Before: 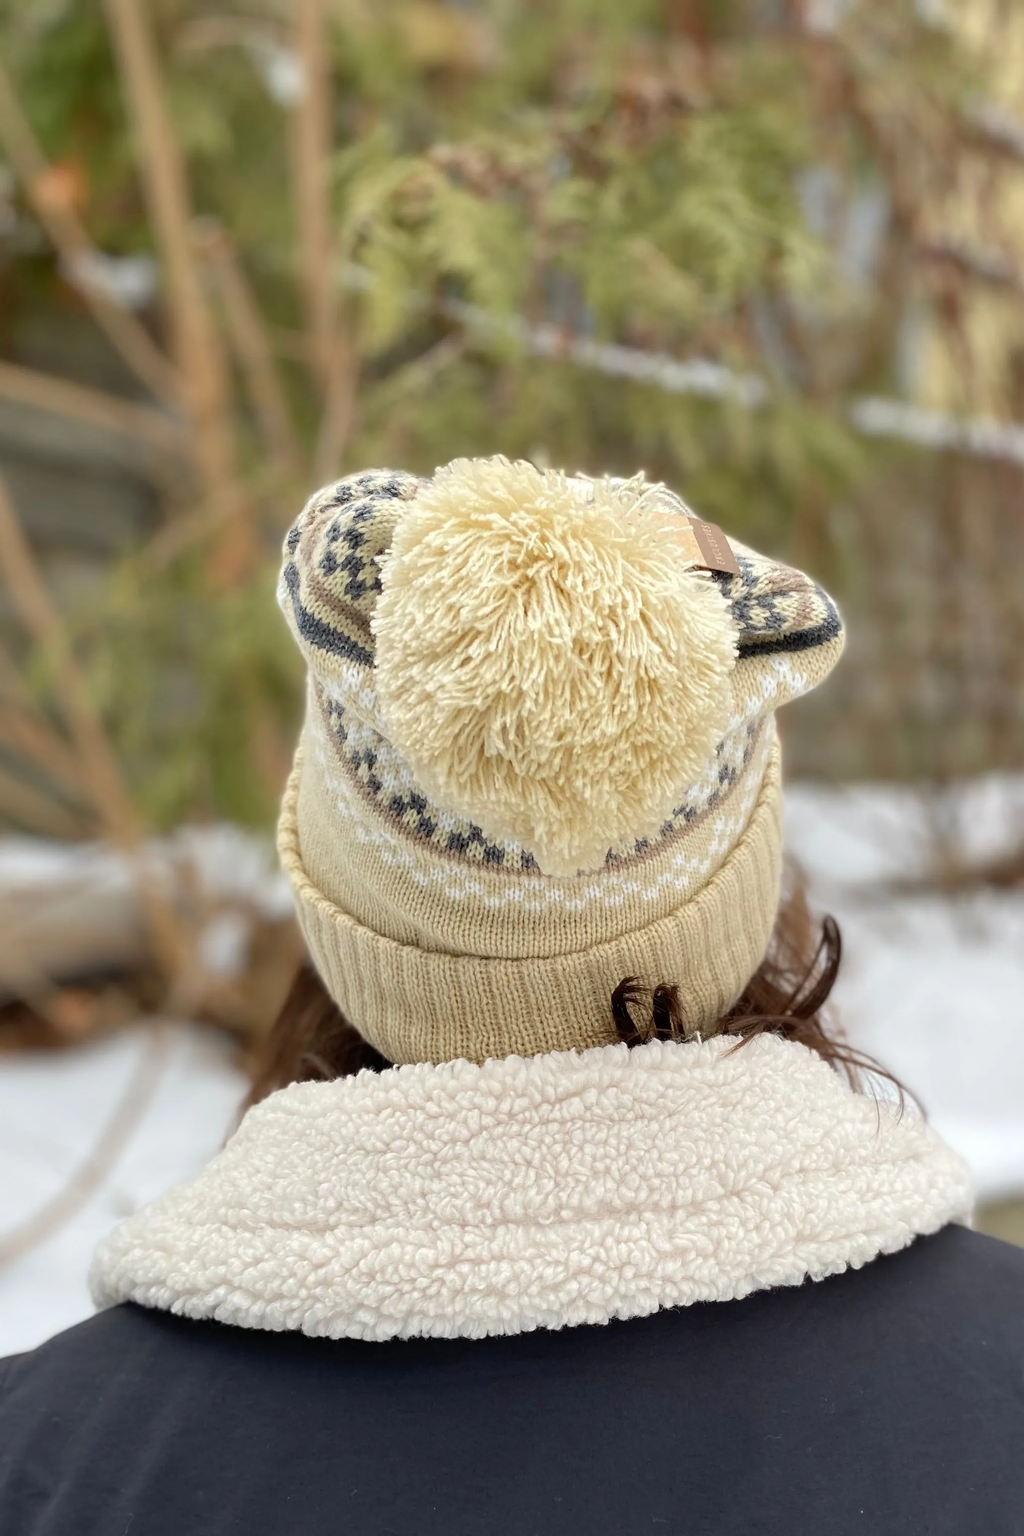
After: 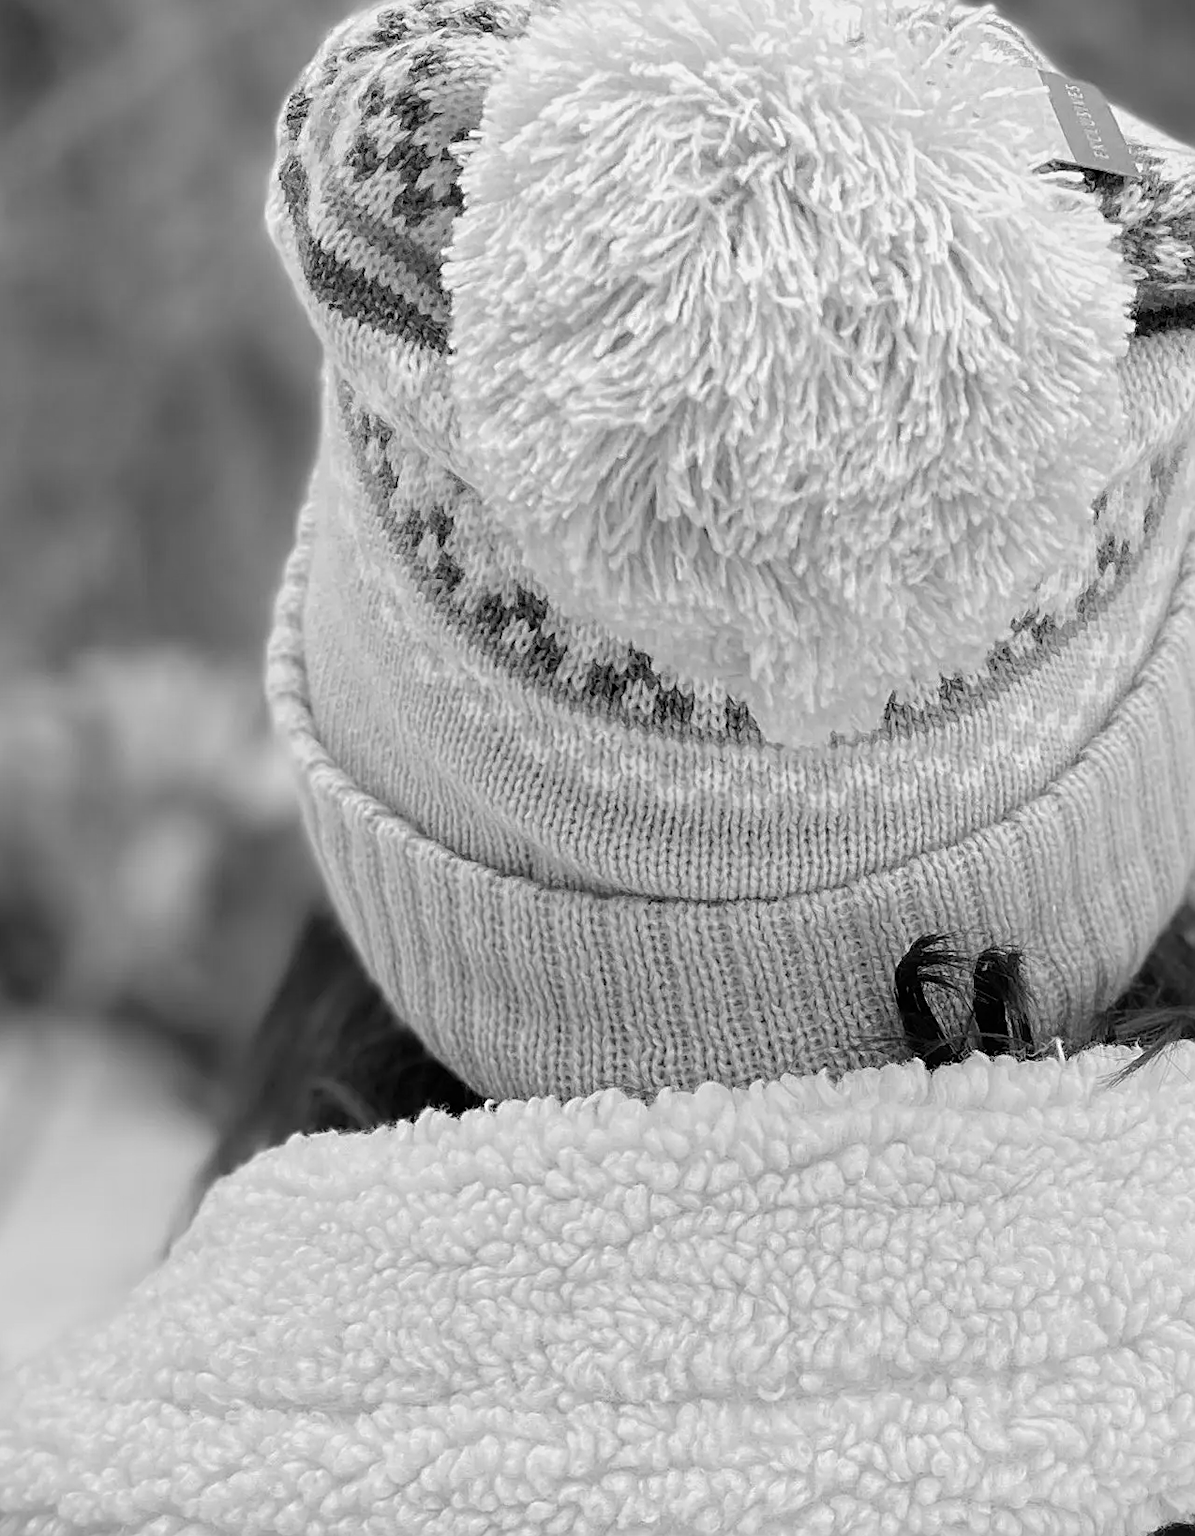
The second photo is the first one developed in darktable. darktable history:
sharpen: on, module defaults
crop: left 13.312%, top 31.28%, right 24.627%, bottom 15.582%
tone equalizer: on, module defaults
monochrome: a 26.22, b 42.67, size 0.8
